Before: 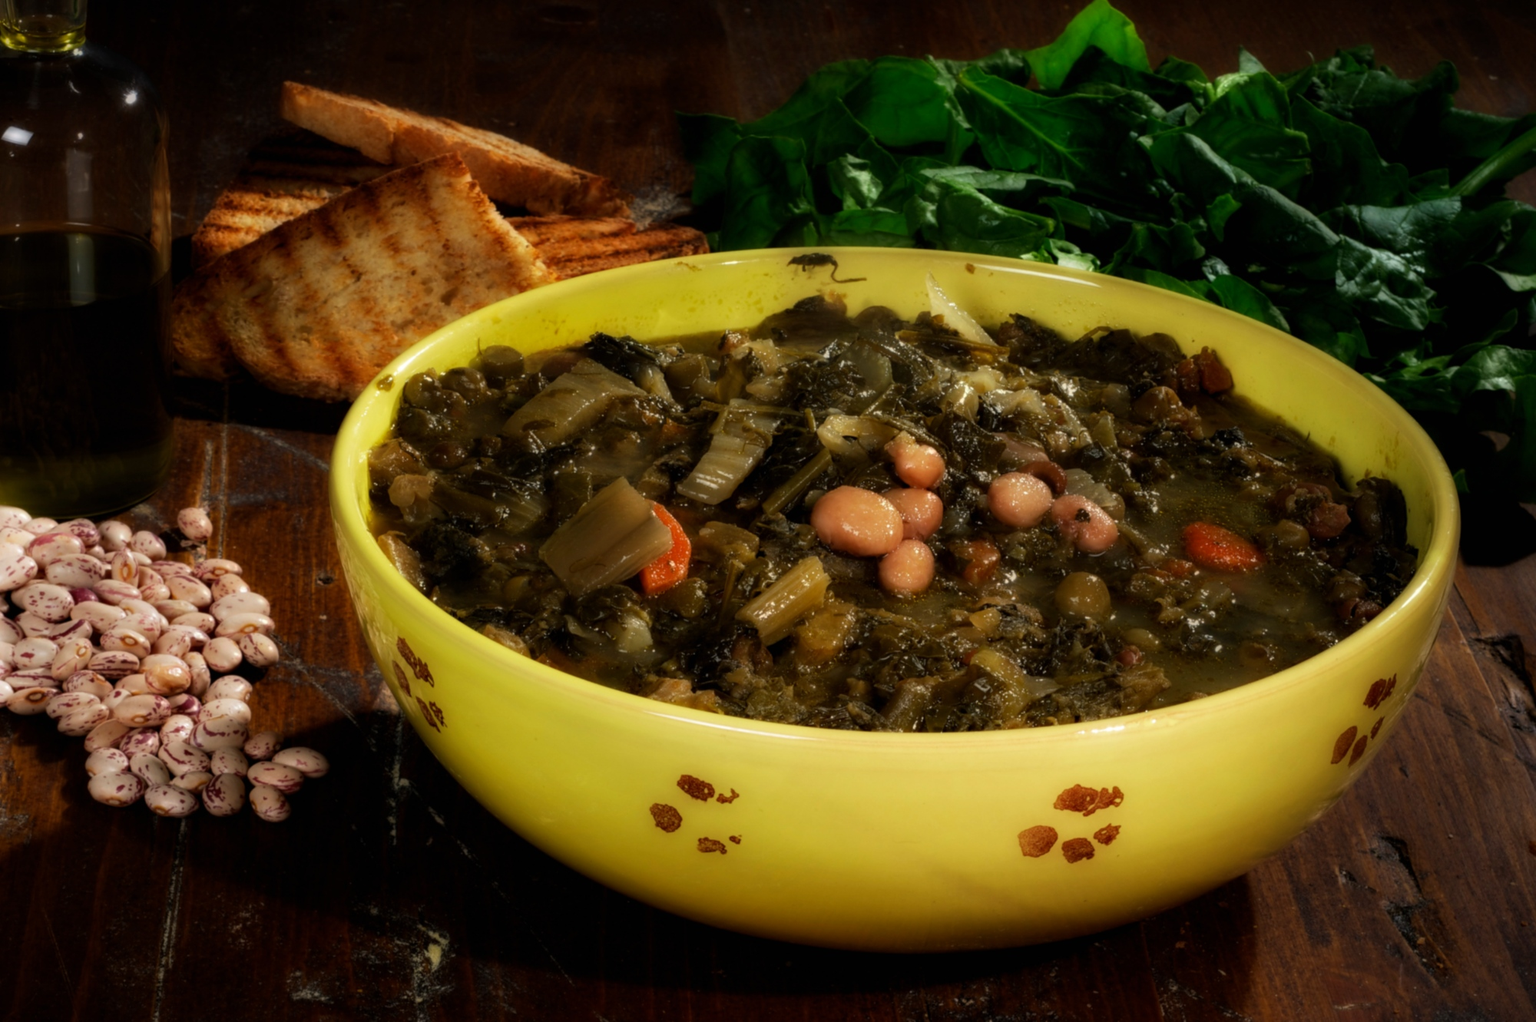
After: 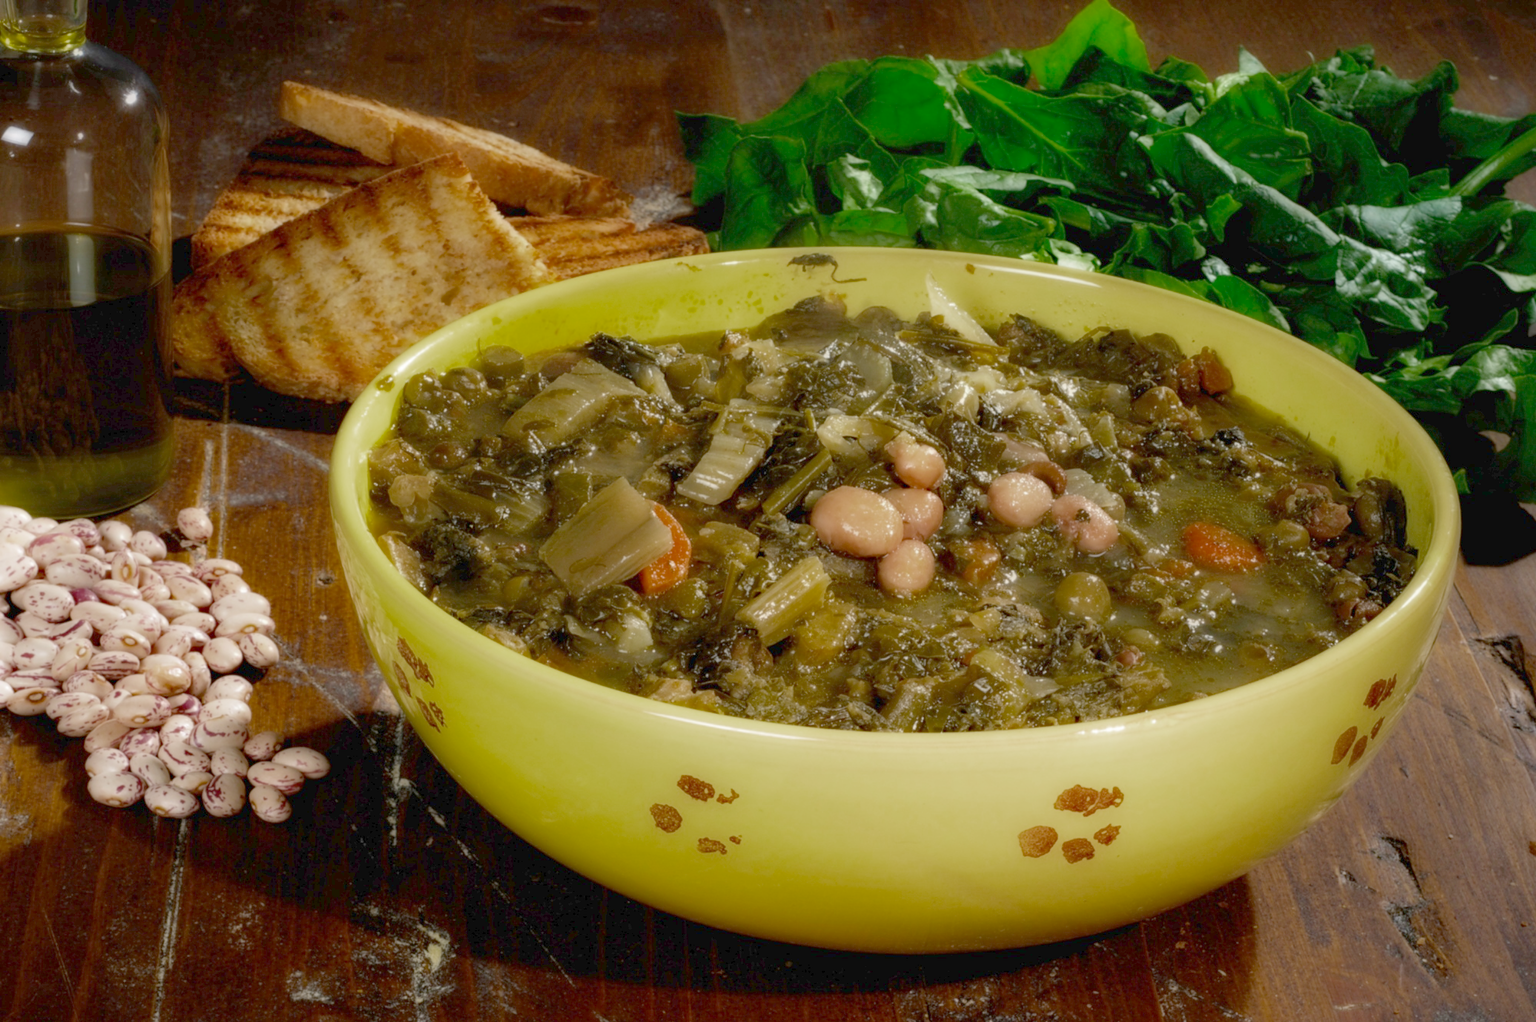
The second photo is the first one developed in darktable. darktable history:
color zones: curves: ch0 [(0.27, 0.396) (0.563, 0.504) (0.75, 0.5) (0.787, 0.307)]
